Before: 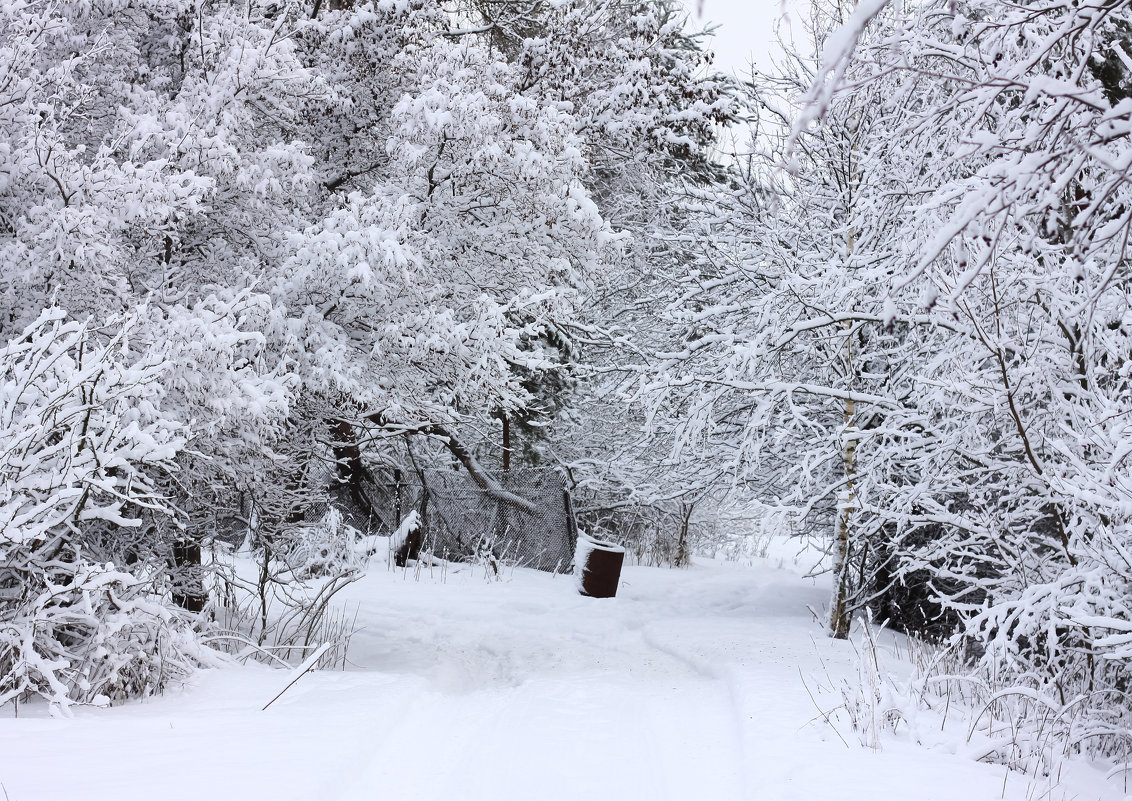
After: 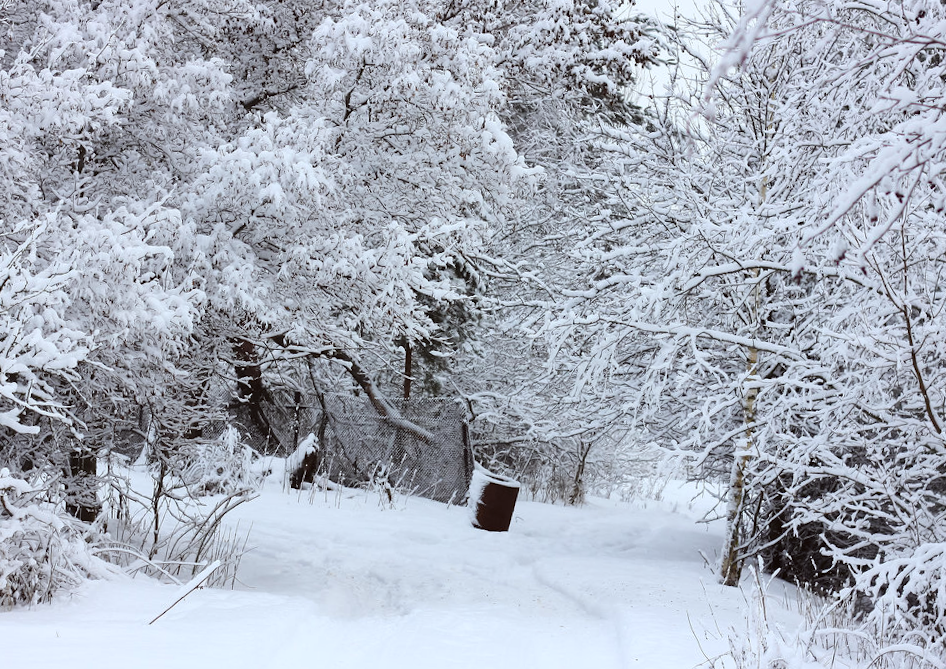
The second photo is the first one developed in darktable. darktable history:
color correction: highlights a* -2.73, highlights b* -2.09, shadows a* 2.41, shadows b* 2.73
crop and rotate: angle -3.27°, left 5.211%, top 5.211%, right 4.607%, bottom 4.607%
